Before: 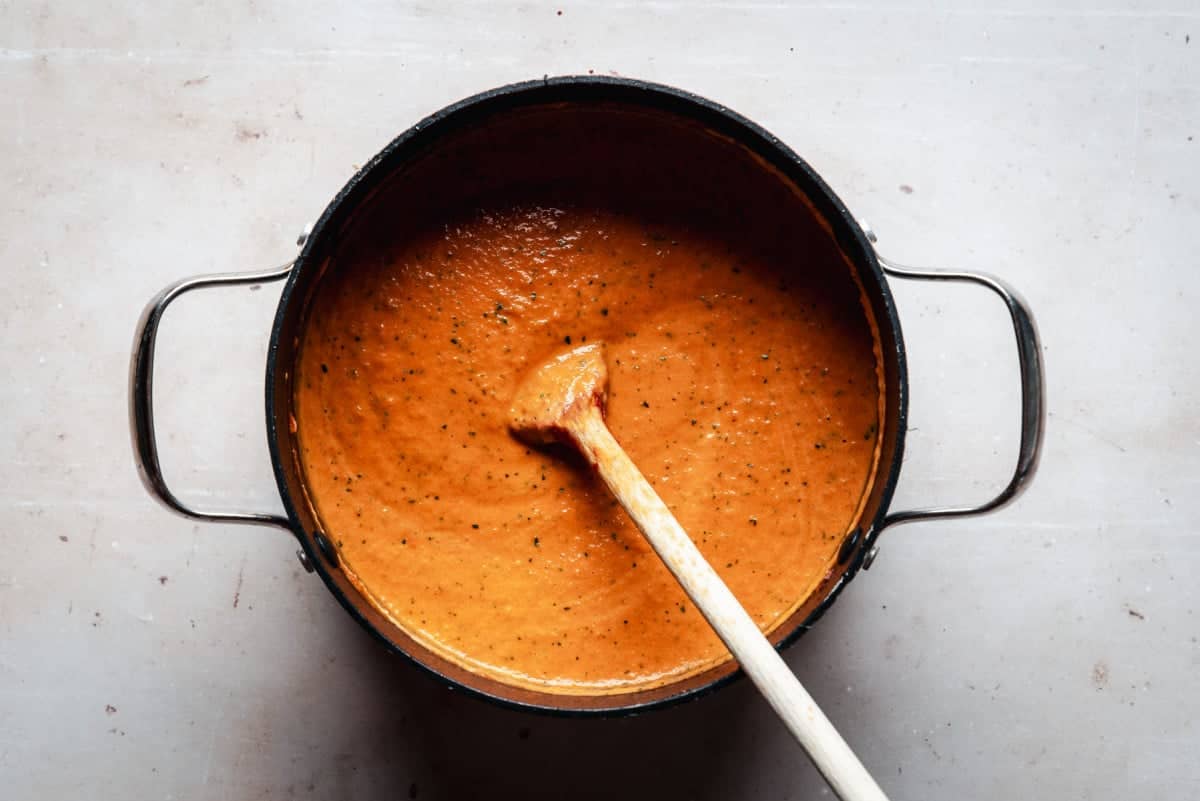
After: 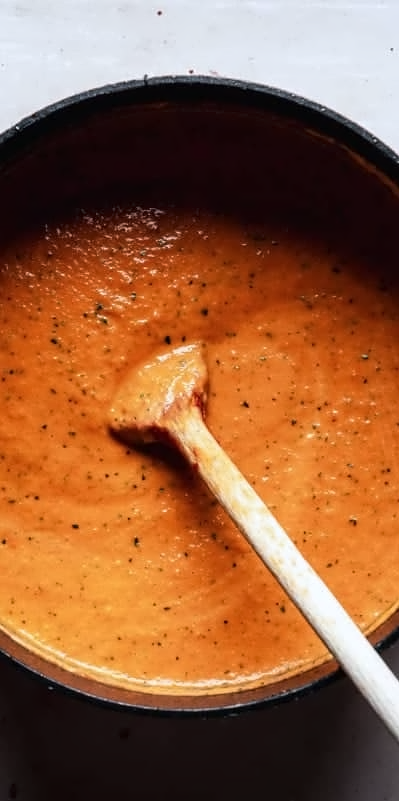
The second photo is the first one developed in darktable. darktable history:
color calibration: x 0.355, y 0.367, temperature 4700.38 K
contrast equalizer: y [[0.5 ×4, 0.524, 0.59], [0.5 ×6], [0.5 ×6], [0, 0, 0, 0.01, 0.045, 0.012], [0, 0, 0, 0.044, 0.195, 0.131]]
crop: left 33.36%, right 33.36%
